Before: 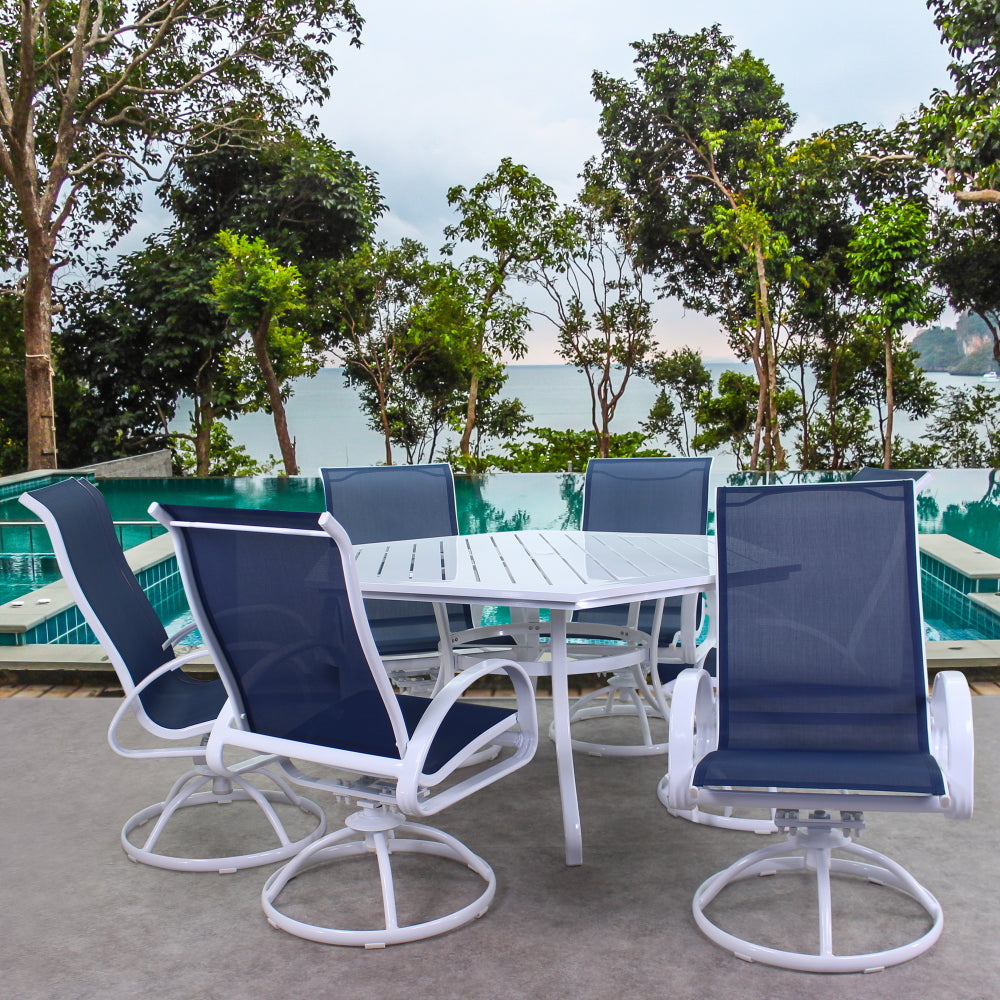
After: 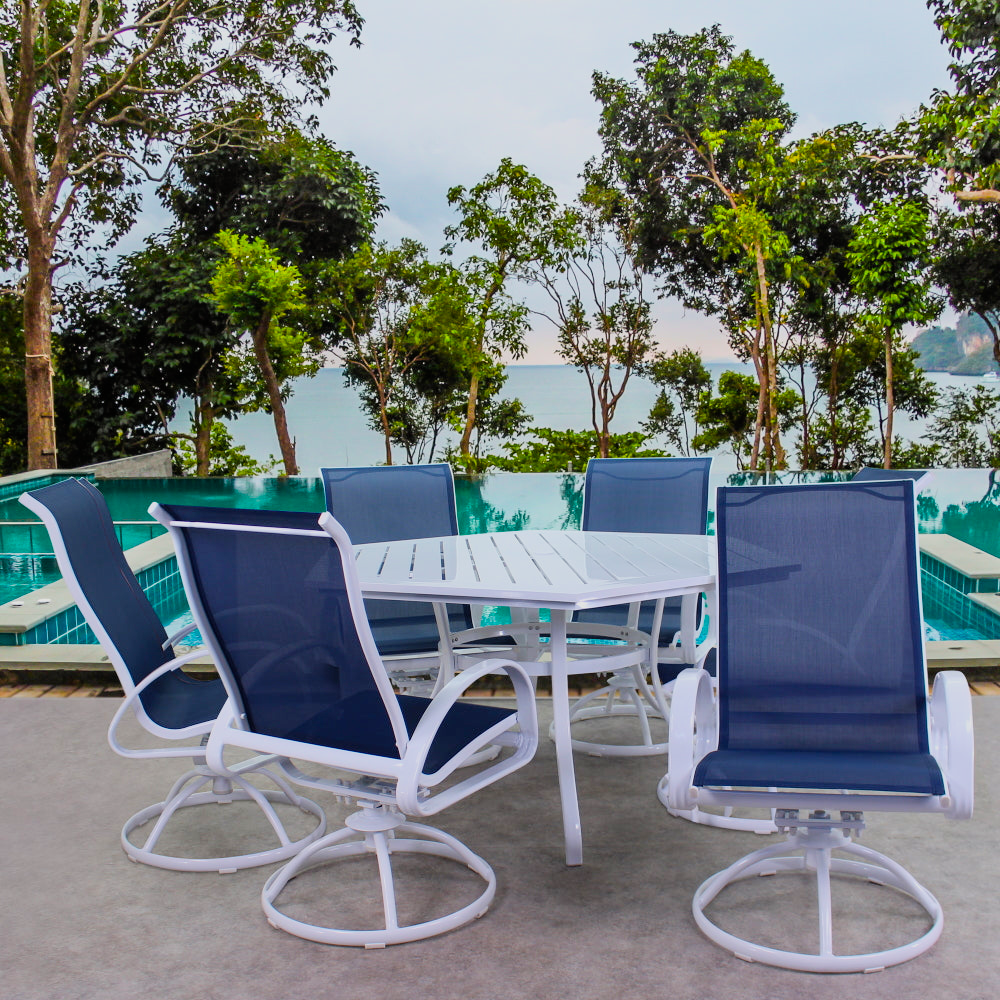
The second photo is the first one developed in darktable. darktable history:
color balance rgb: perceptual saturation grading › global saturation 25%, global vibrance 20%
exposure: exposure 0.127 EV, compensate highlight preservation false
filmic rgb: white relative exposure 3.8 EV, hardness 4.35
